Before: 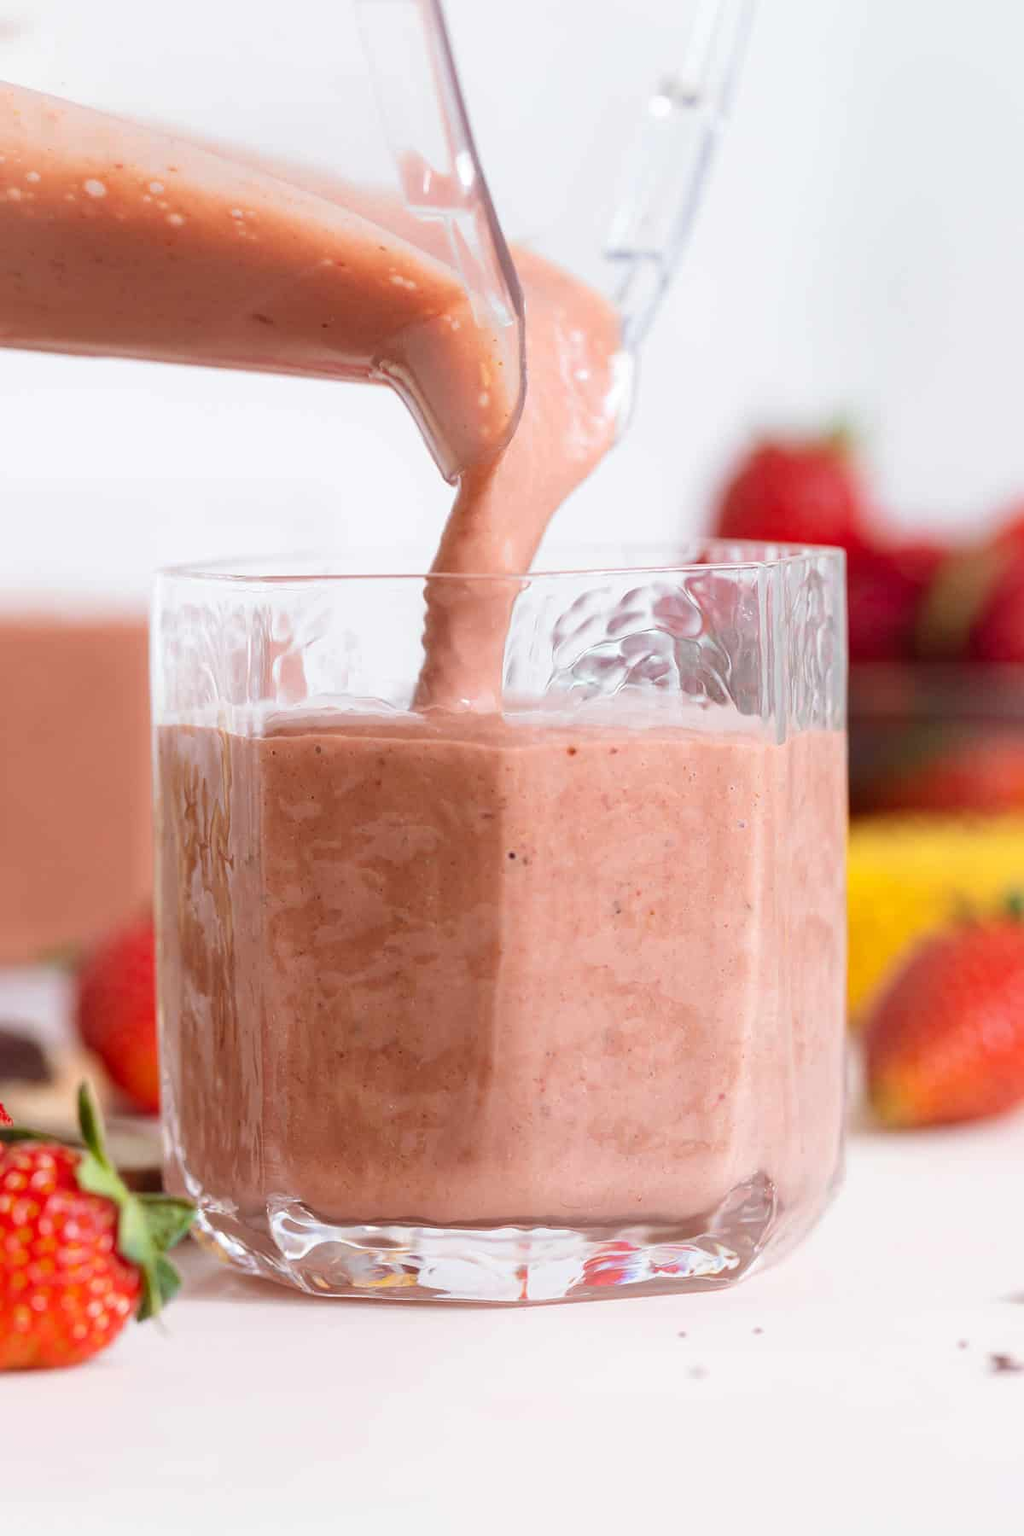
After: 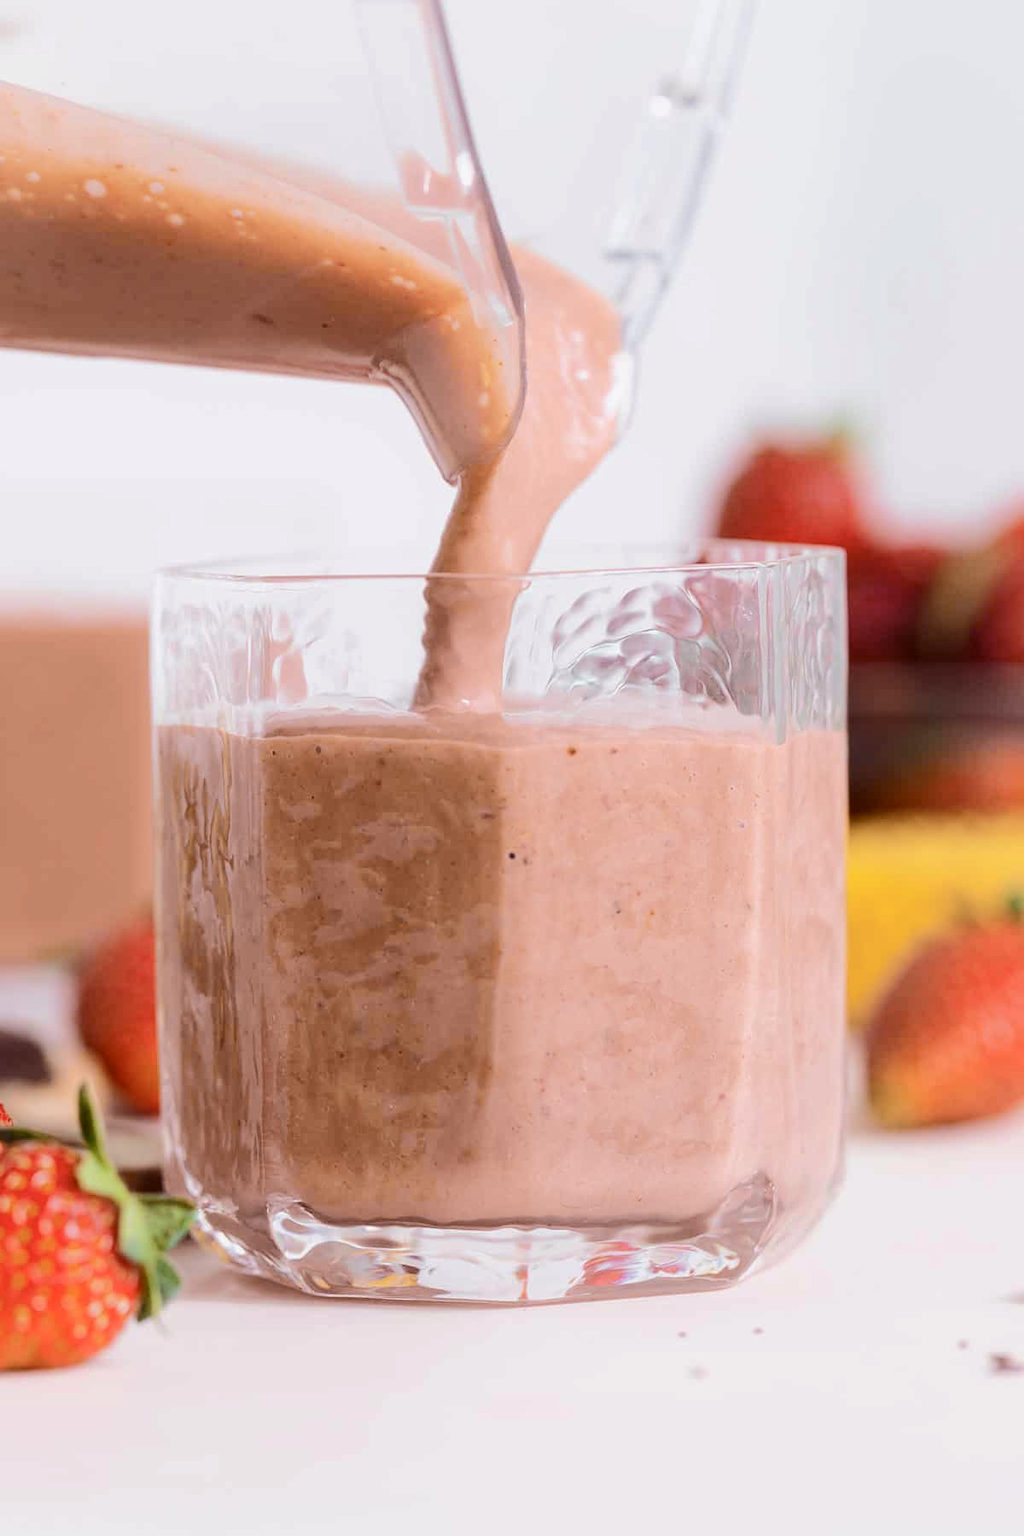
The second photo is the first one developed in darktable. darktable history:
tone curve: curves: ch0 [(0, 0) (0.052, 0.018) (0.236, 0.207) (0.41, 0.417) (0.485, 0.518) (0.54, 0.584) (0.625, 0.666) (0.845, 0.828) (0.994, 0.964)]; ch1 [(0, 0.055) (0.15, 0.117) (0.317, 0.34) (0.382, 0.408) (0.434, 0.441) (0.472, 0.479) (0.498, 0.501) (0.557, 0.558) (0.616, 0.59) (0.739, 0.7) (0.873, 0.857) (1, 0.928)]; ch2 [(0, 0) (0.352, 0.403) (0.447, 0.466) (0.482, 0.482) (0.528, 0.526) (0.586, 0.577) (0.618, 0.621) (0.785, 0.747) (1, 1)], color space Lab, independent channels, preserve colors none
